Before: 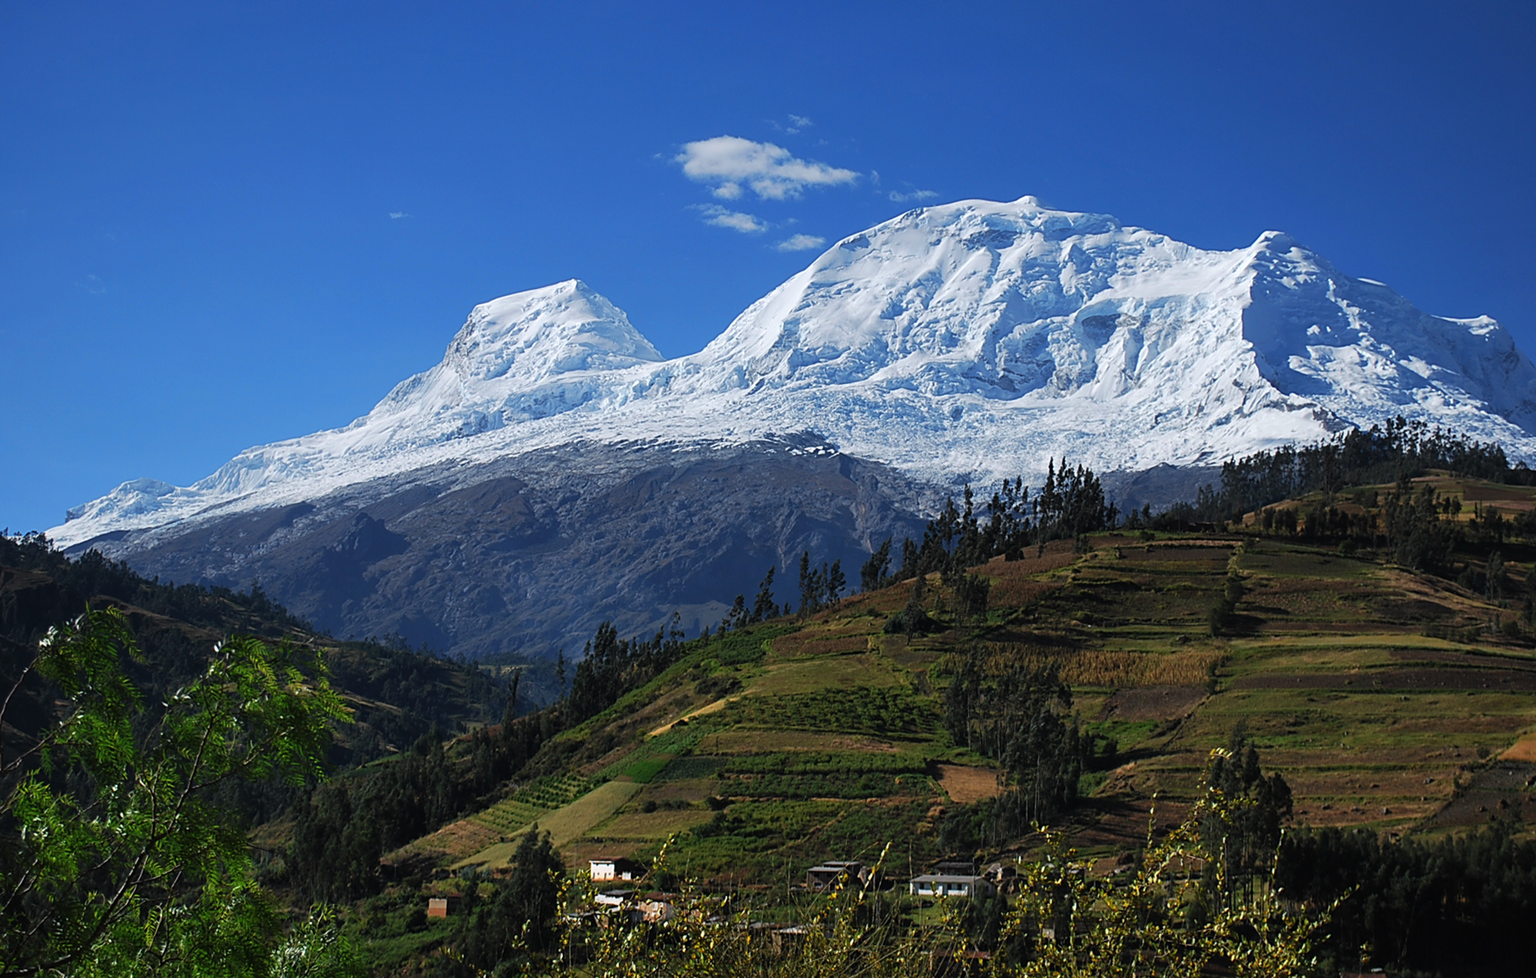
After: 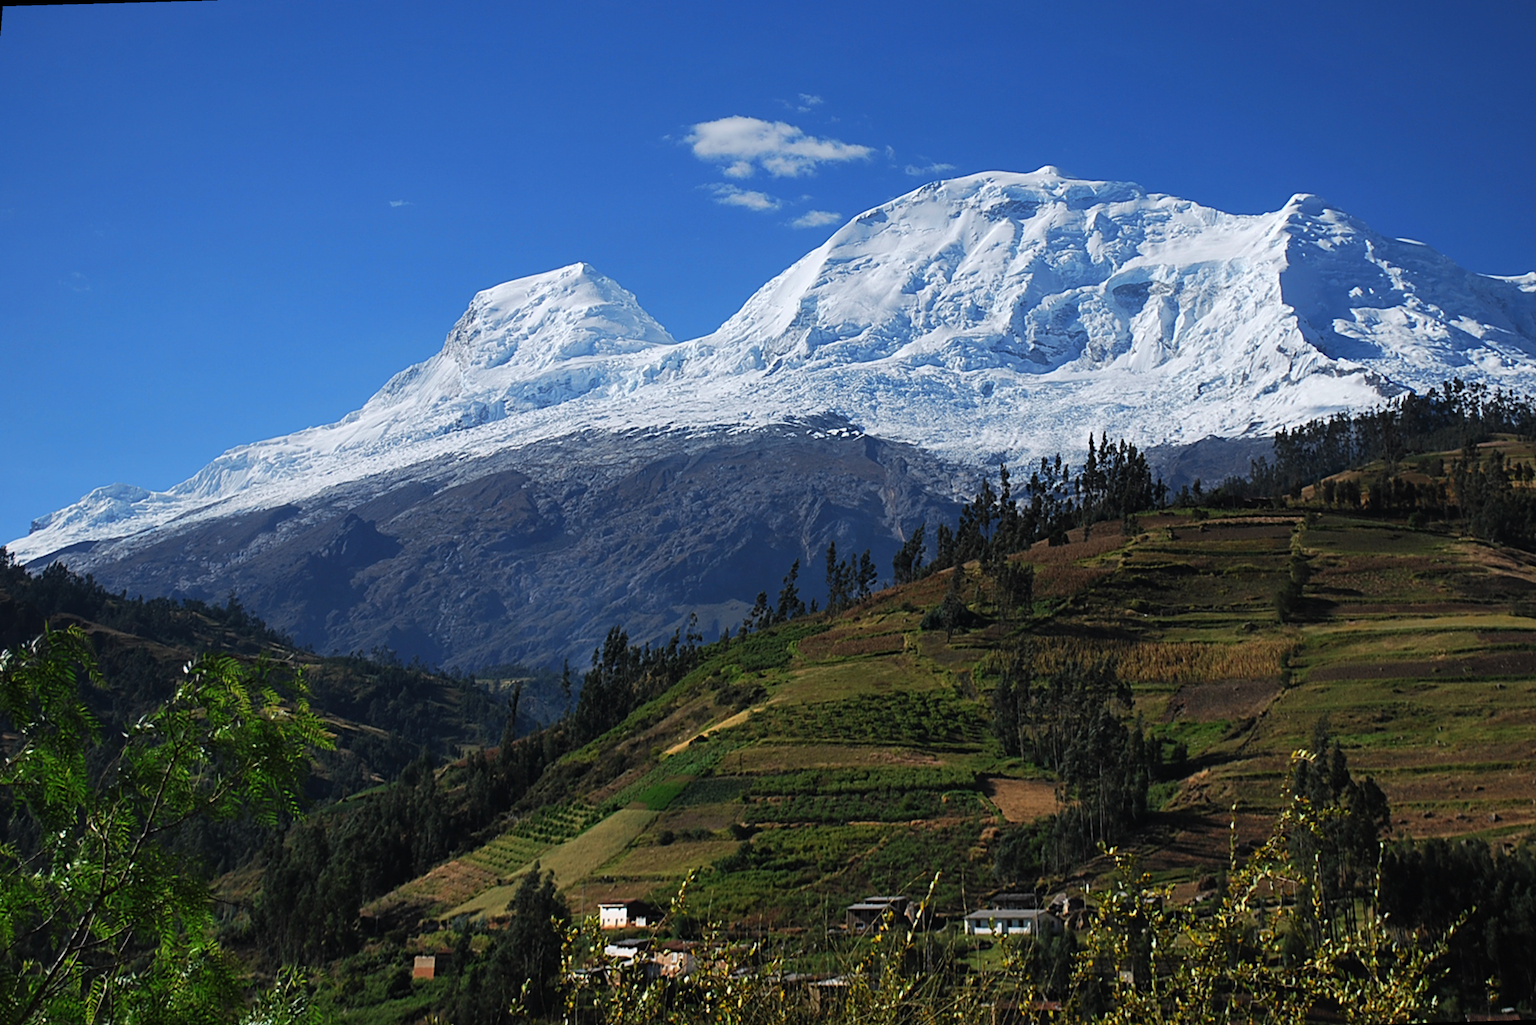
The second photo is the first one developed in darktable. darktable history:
tone equalizer: on, module defaults
rotate and perspective: rotation -1.68°, lens shift (vertical) -0.146, crop left 0.049, crop right 0.912, crop top 0.032, crop bottom 0.96
